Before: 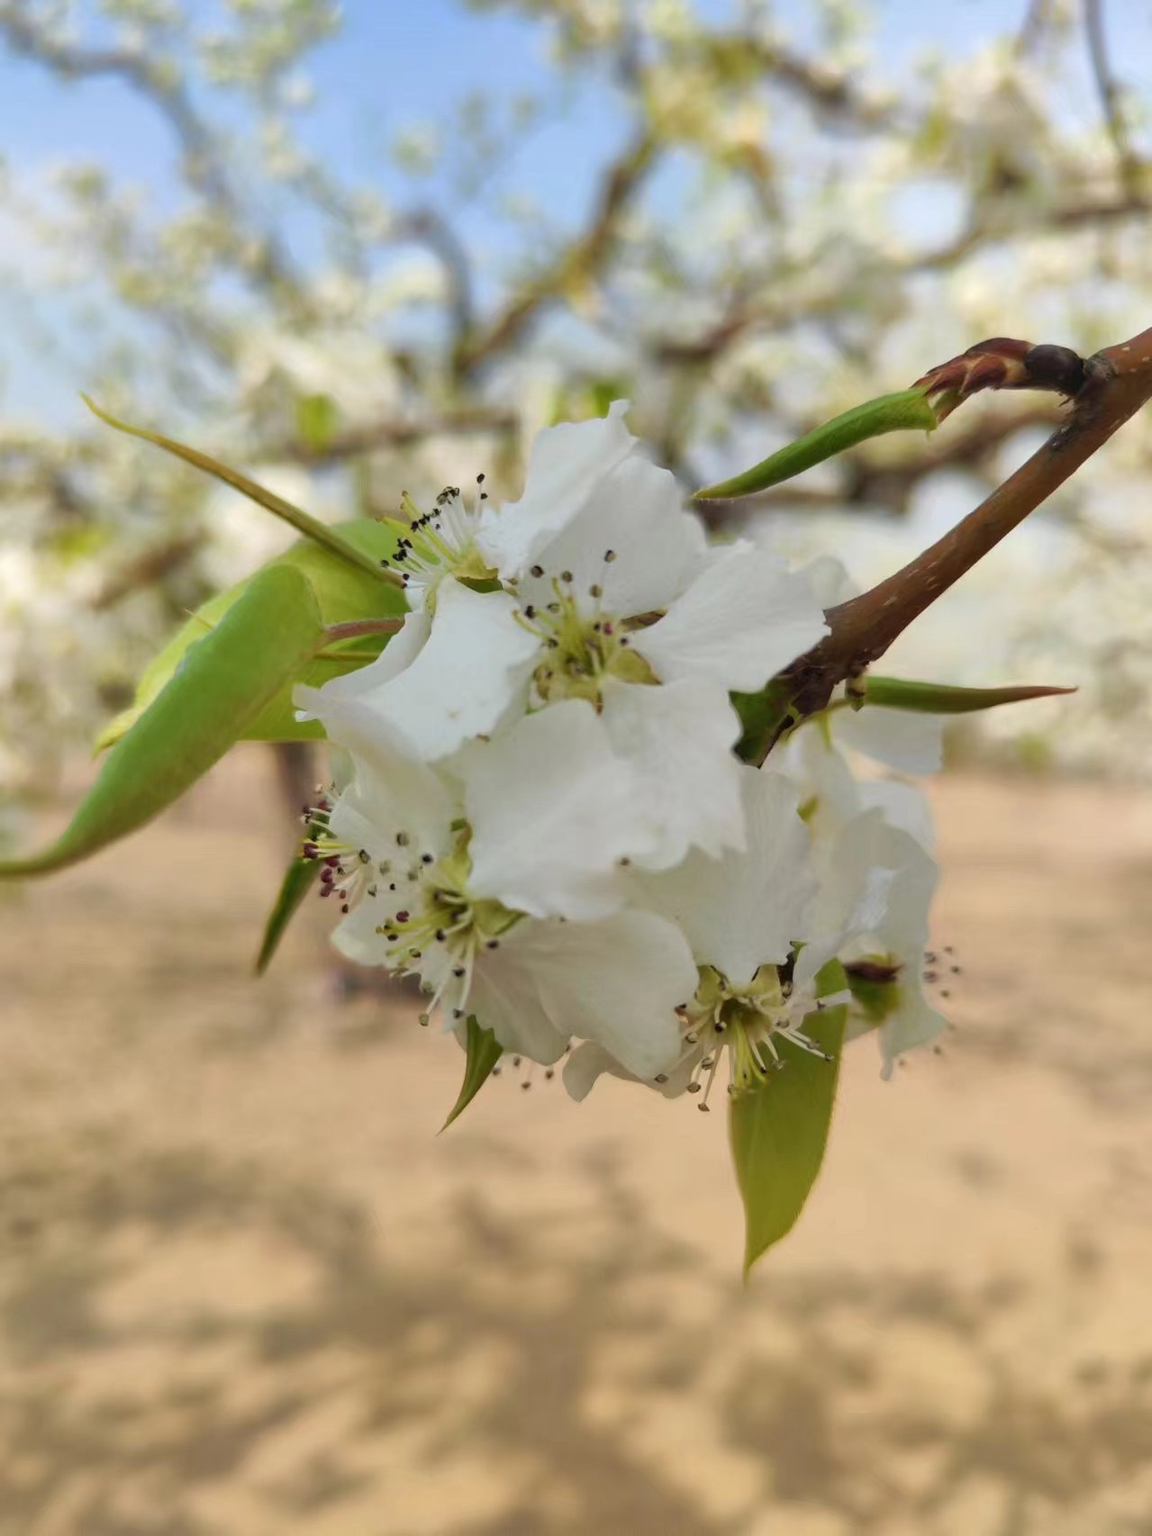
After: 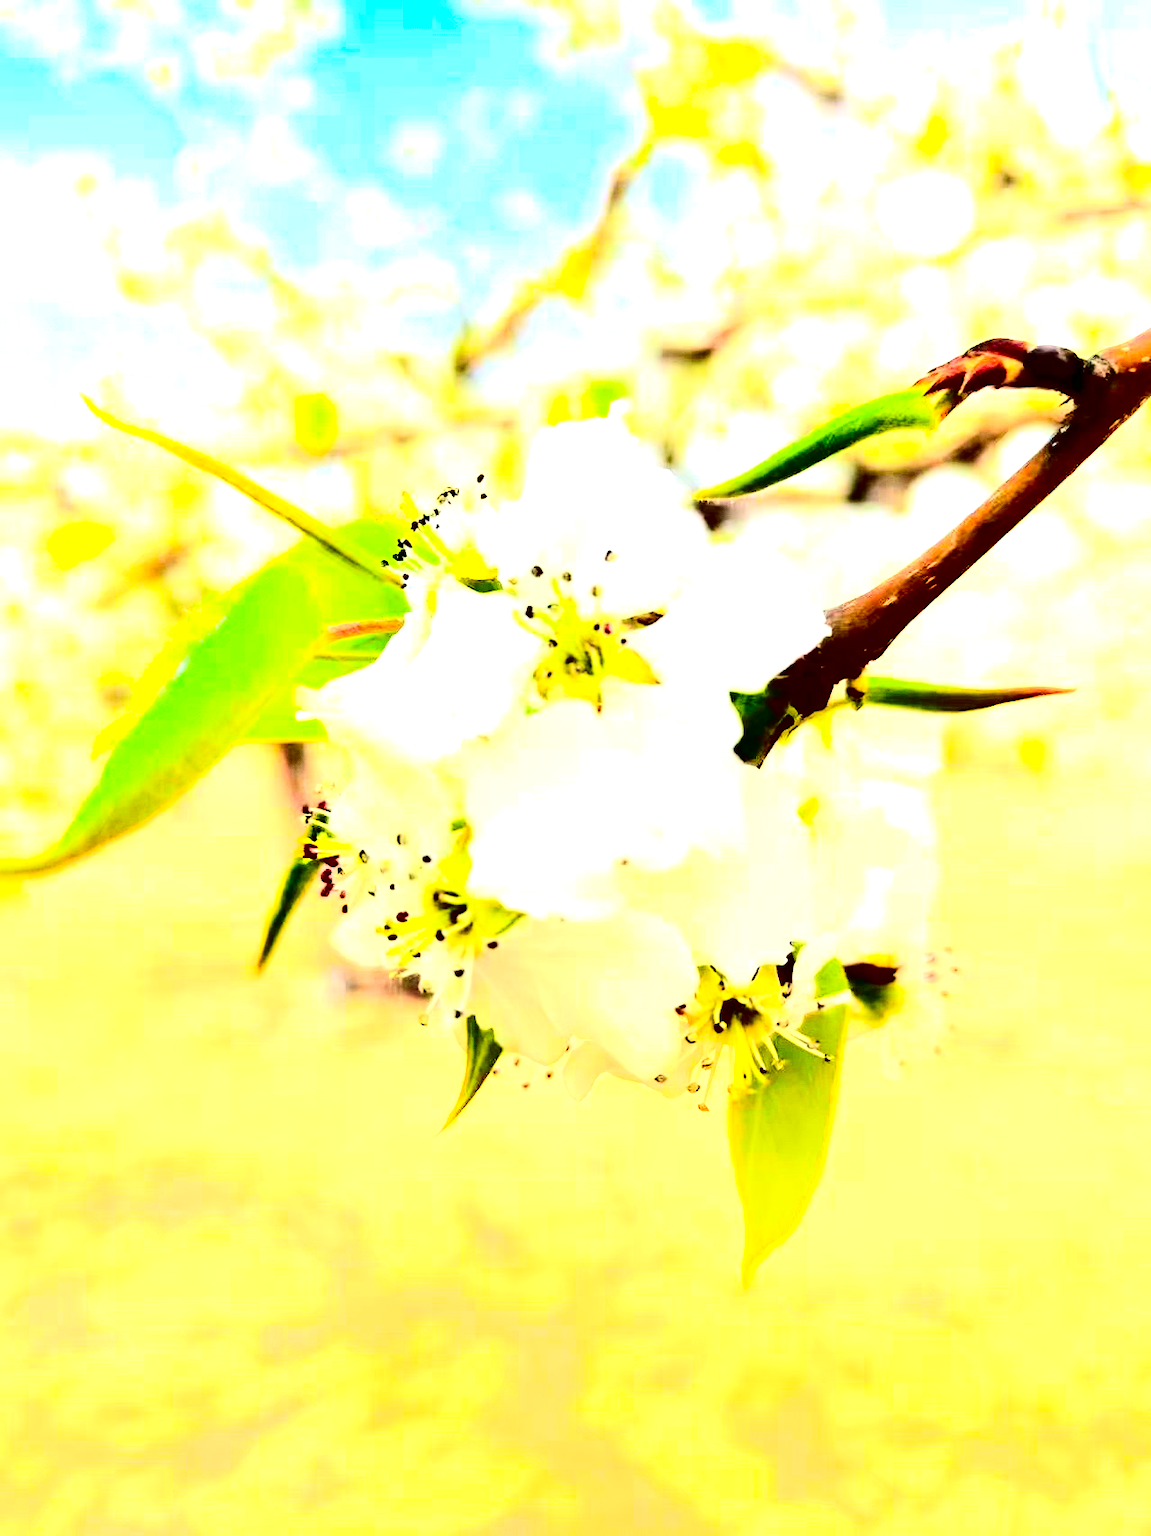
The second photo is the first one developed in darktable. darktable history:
exposure: black level correction 0, exposure 2.091 EV, compensate highlight preservation false
contrast brightness saturation: contrast 0.774, brightness -0.991, saturation 0.989
